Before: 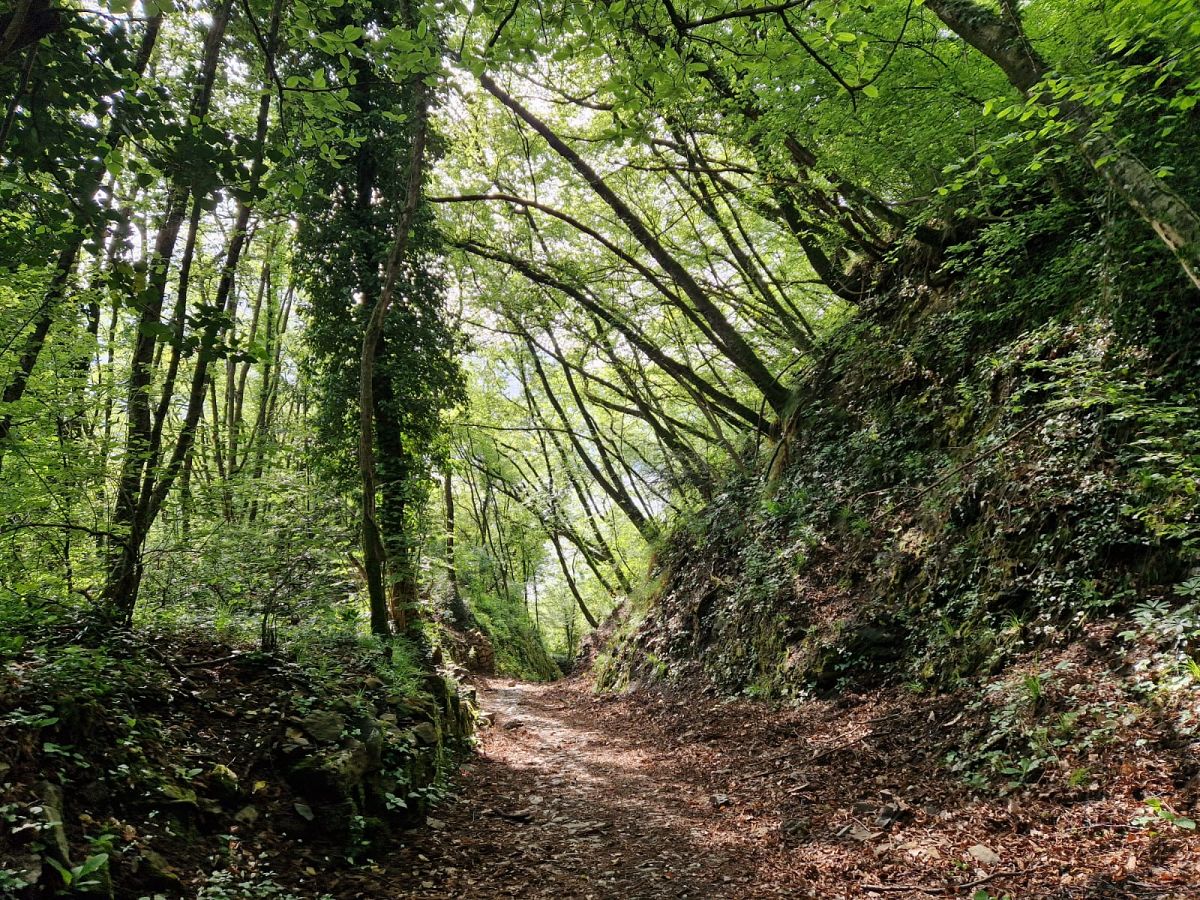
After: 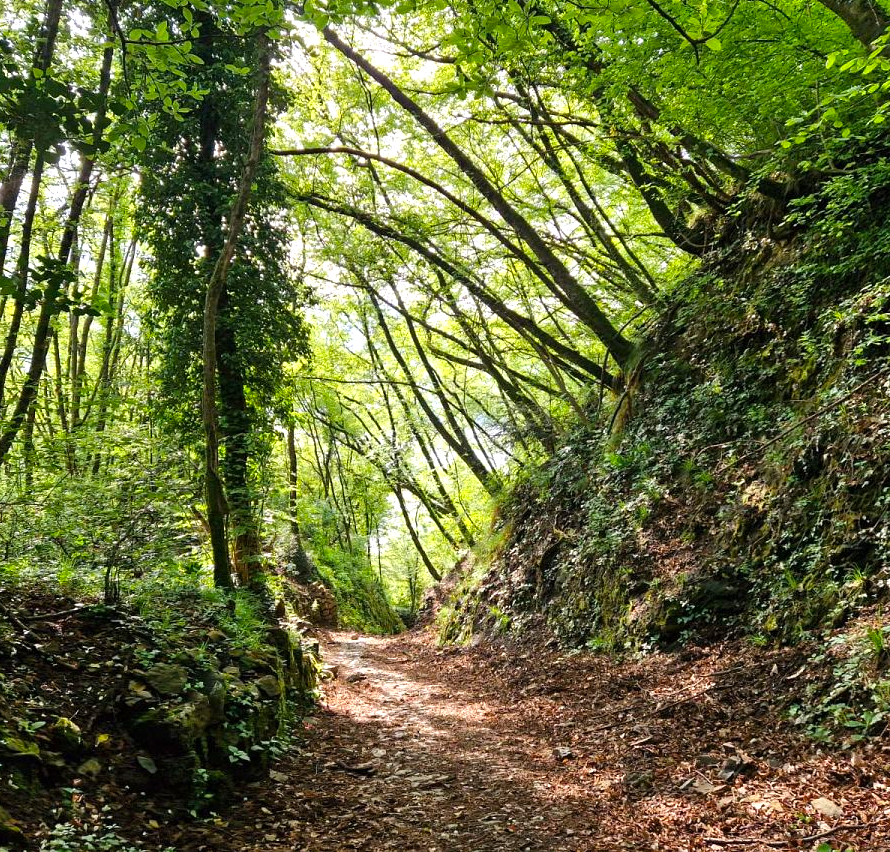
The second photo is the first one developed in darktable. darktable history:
color balance rgb: perceptual saturation grading › global saturation 20%, global vibrance 20%
crop and rotate: left 13.15%, top 5.251%, right 12.609%
exposure: exposure 0.507 EV, compensate highlight preservation false
